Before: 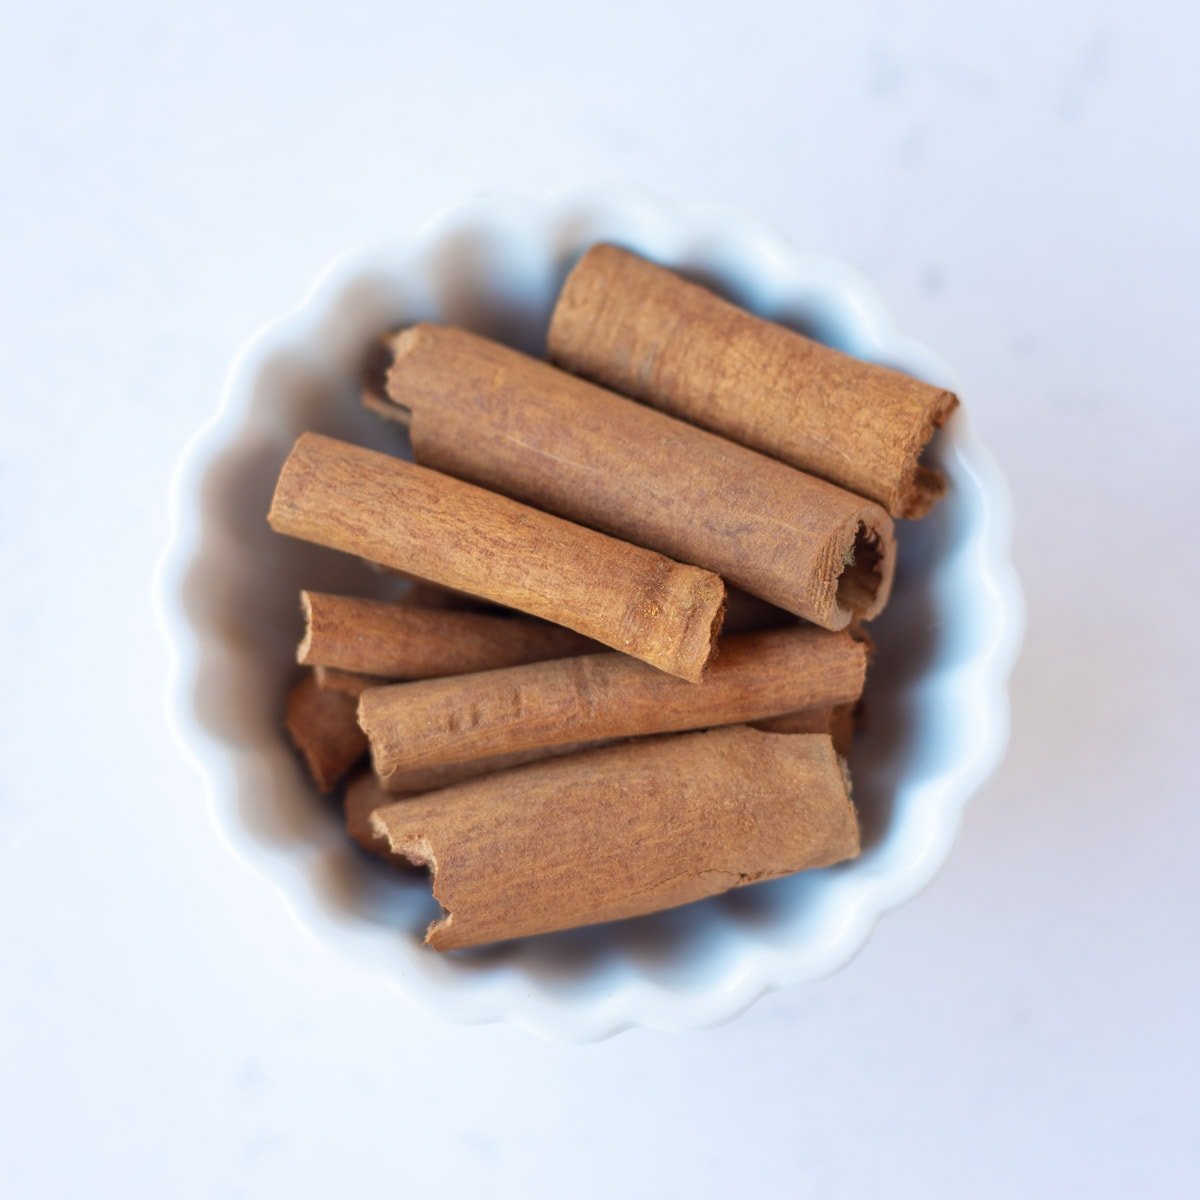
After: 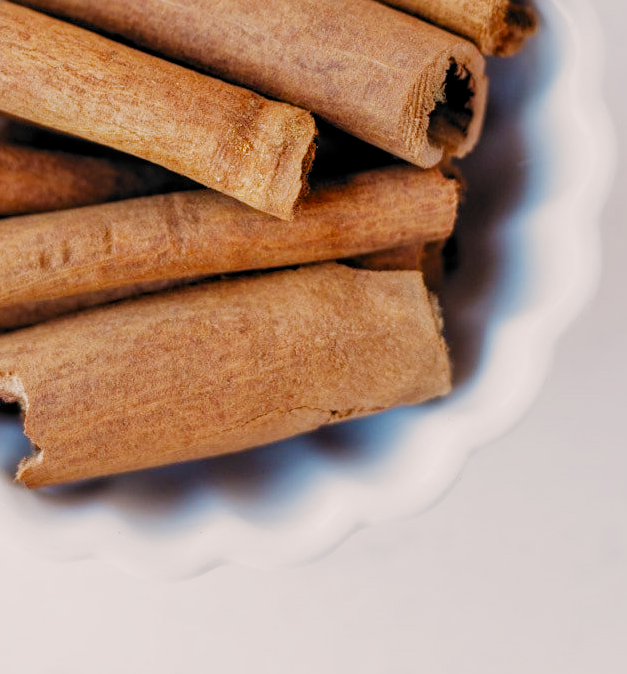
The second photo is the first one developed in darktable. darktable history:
crop: left 34.113%, top 38.614%, right 13.616%, bottom 5.163%
color correction: highlights a* 3.24, highlights b* 2.24, saturation 1.23
exposure: black level correction -0.006, exposure 0.07 EV, compensate highlight preservation false
local contrast: on, module defaults
filmic rgb: black relative exposure -5.03 EV, white relative exposure 3.98 EV, hardness 2.88, contrast 1.185, highlights saturation mix -30.34%, preserve chrominance no, color science v3 (2019), use custom middle-gray values true
